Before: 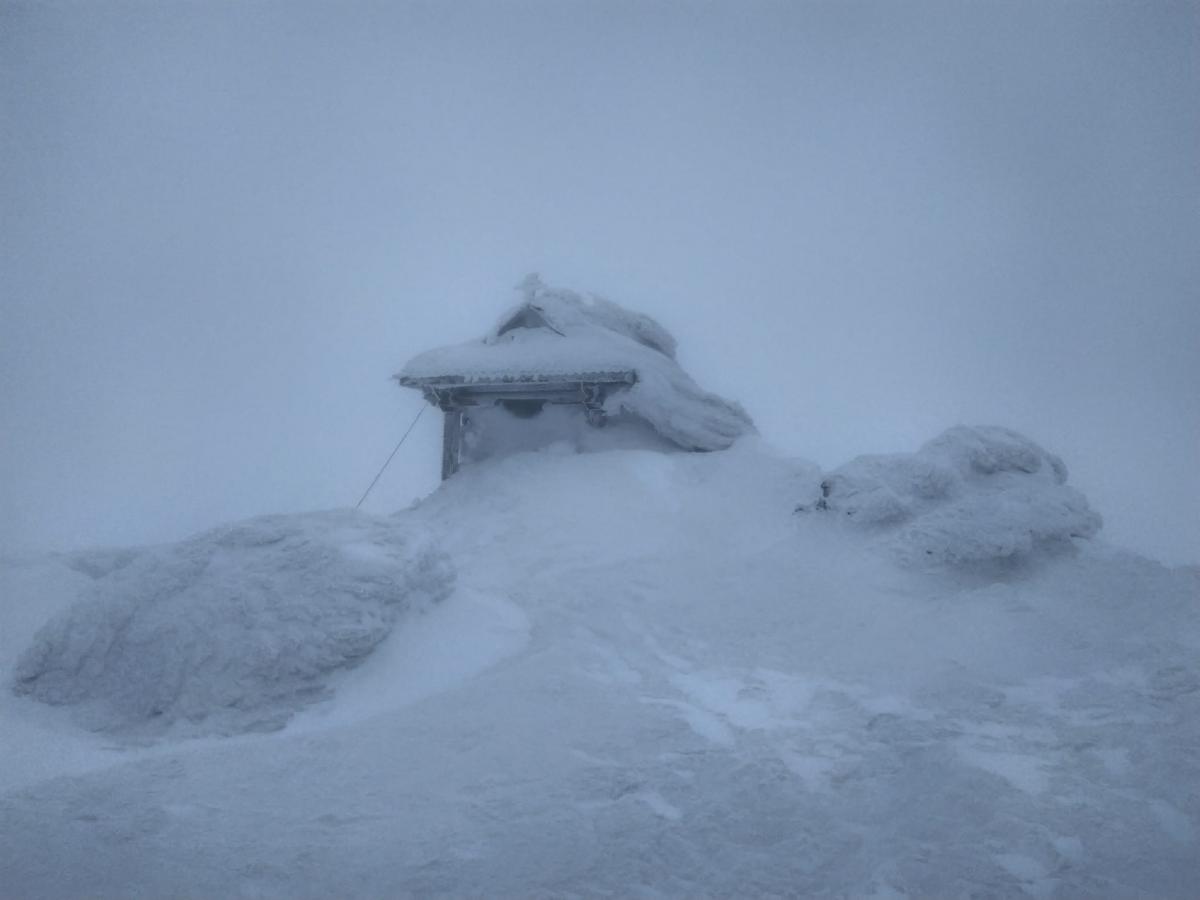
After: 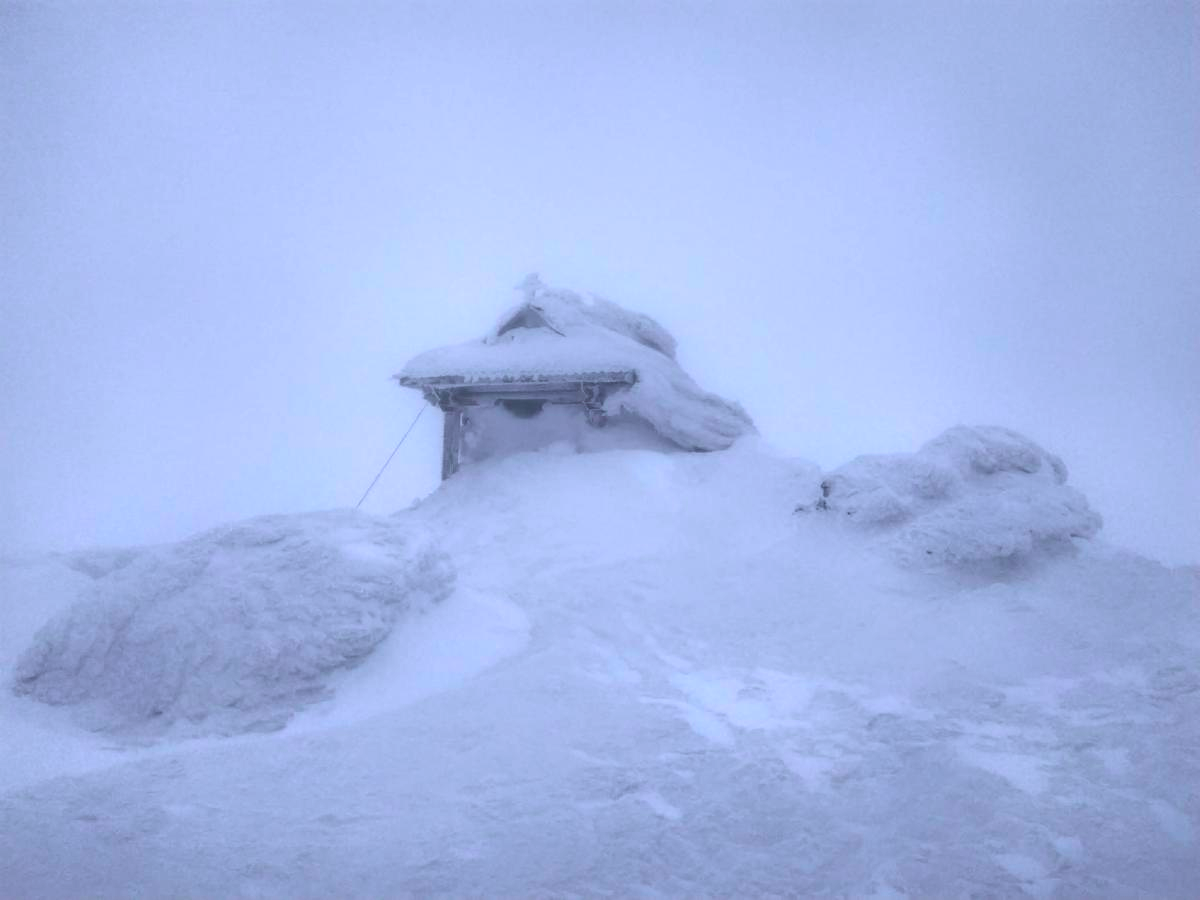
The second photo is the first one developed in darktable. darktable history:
tone curve: curves: ch0 [(0, 0) (0.253, 0.237) (1, 1)]; ch1 [(0, 0) (0.401, 0.42) (0.442, 0.47) (0.491, 0.495) (0.511, 0.523) (0.557, 0.565) (0.66, 0.683) (1, 1)]; ch2 [(0, 0) (0.394, 0.413) (0.5, 0.5) (0.578, 0.568) (1, 1)], color space Lab, independent channels, preserve colors none
white balance: red 0.967, blue 1.119, emerald 0.756
exposure: black level correction 0.001, exposure 0.5 EV, compensate exposure bias true, compensate highlight preservation false
rgb levels: levels [[0.013, 0.434, 0.89], [0, 0.5, 1], [0, 0.5, 1]]
